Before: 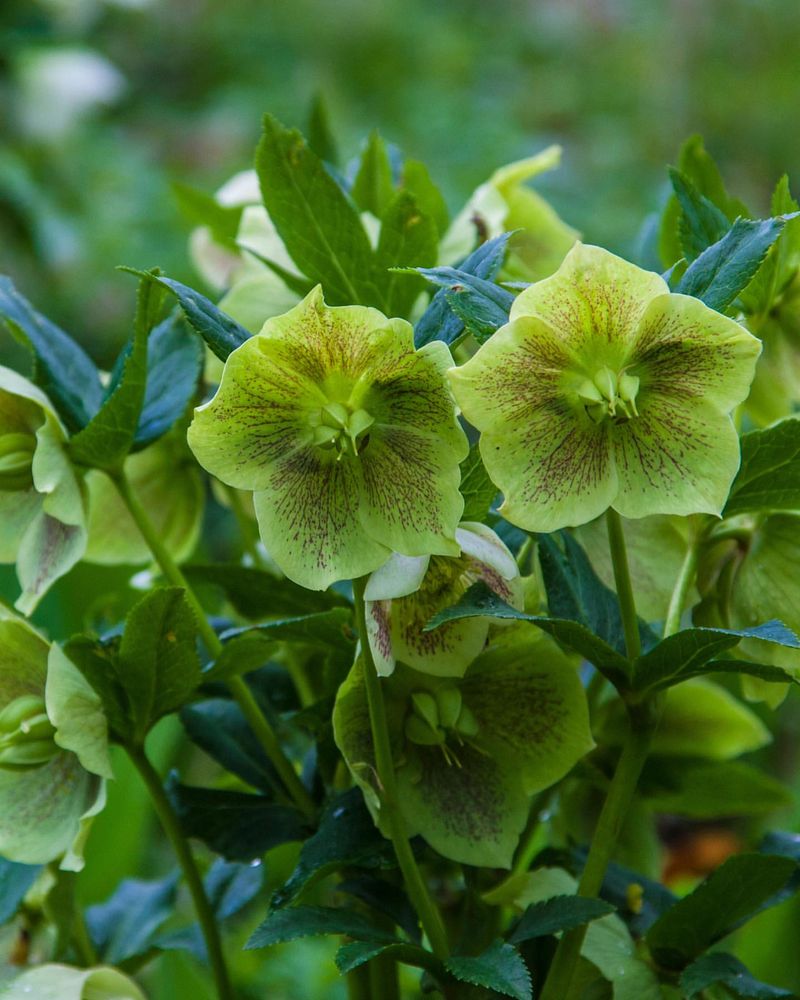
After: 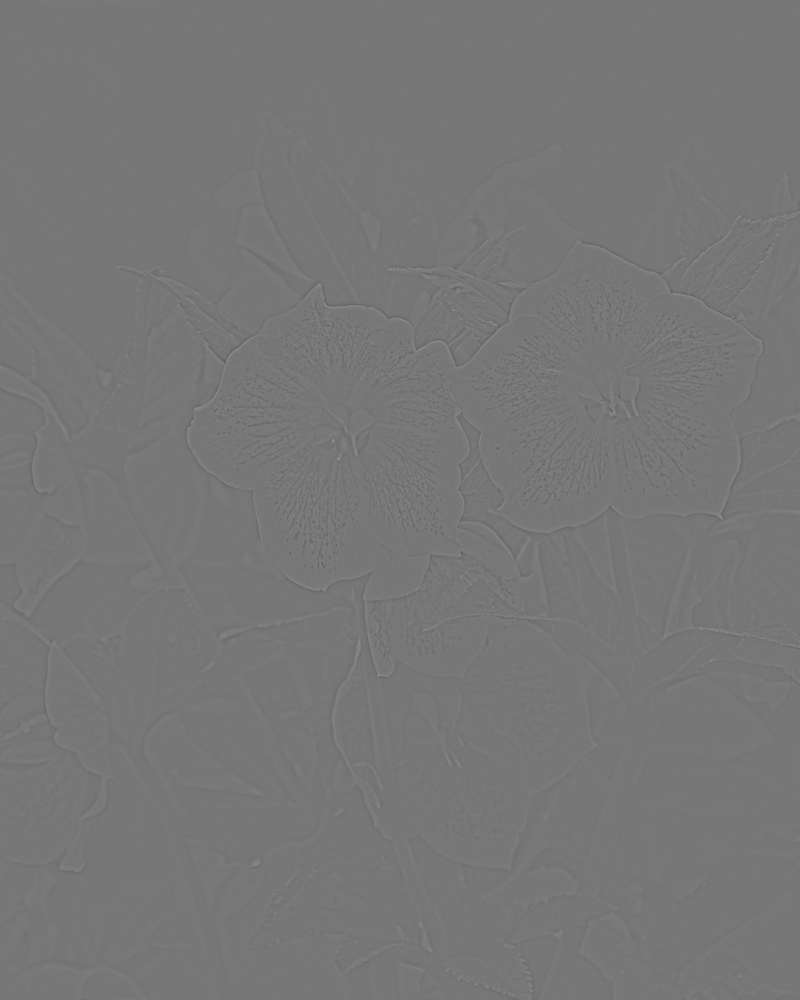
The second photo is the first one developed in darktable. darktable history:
highpass: sharpness 6%, contrast boost 7.63%
filmic rgb: black relative exposure -7.65 EV, white relative exposure 4.56 EV, hardness 3.61
